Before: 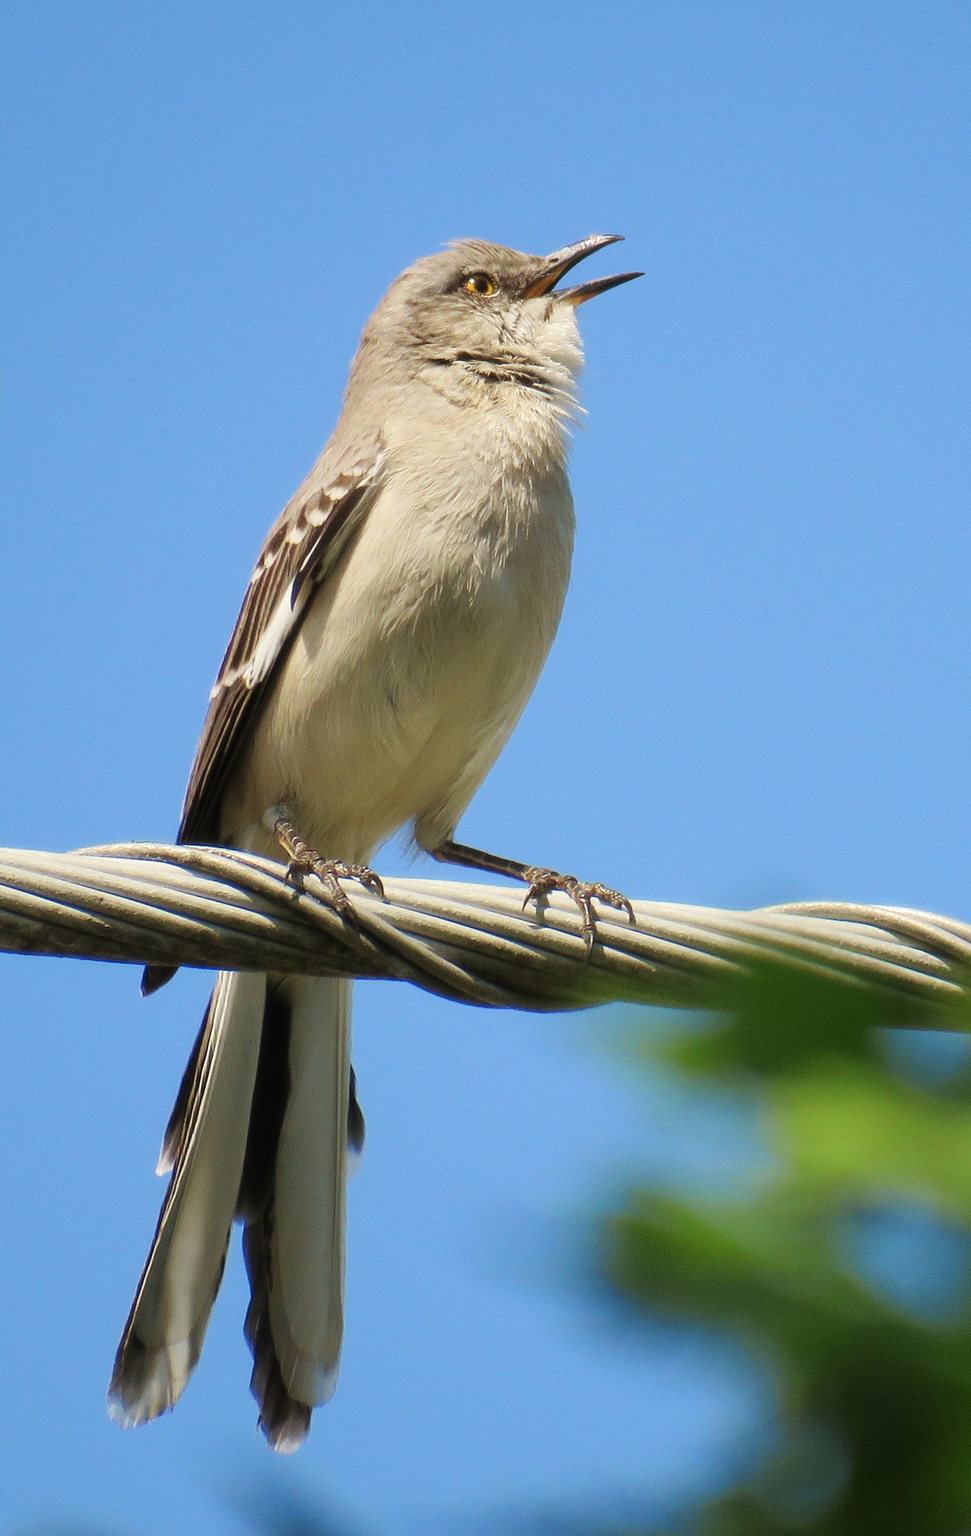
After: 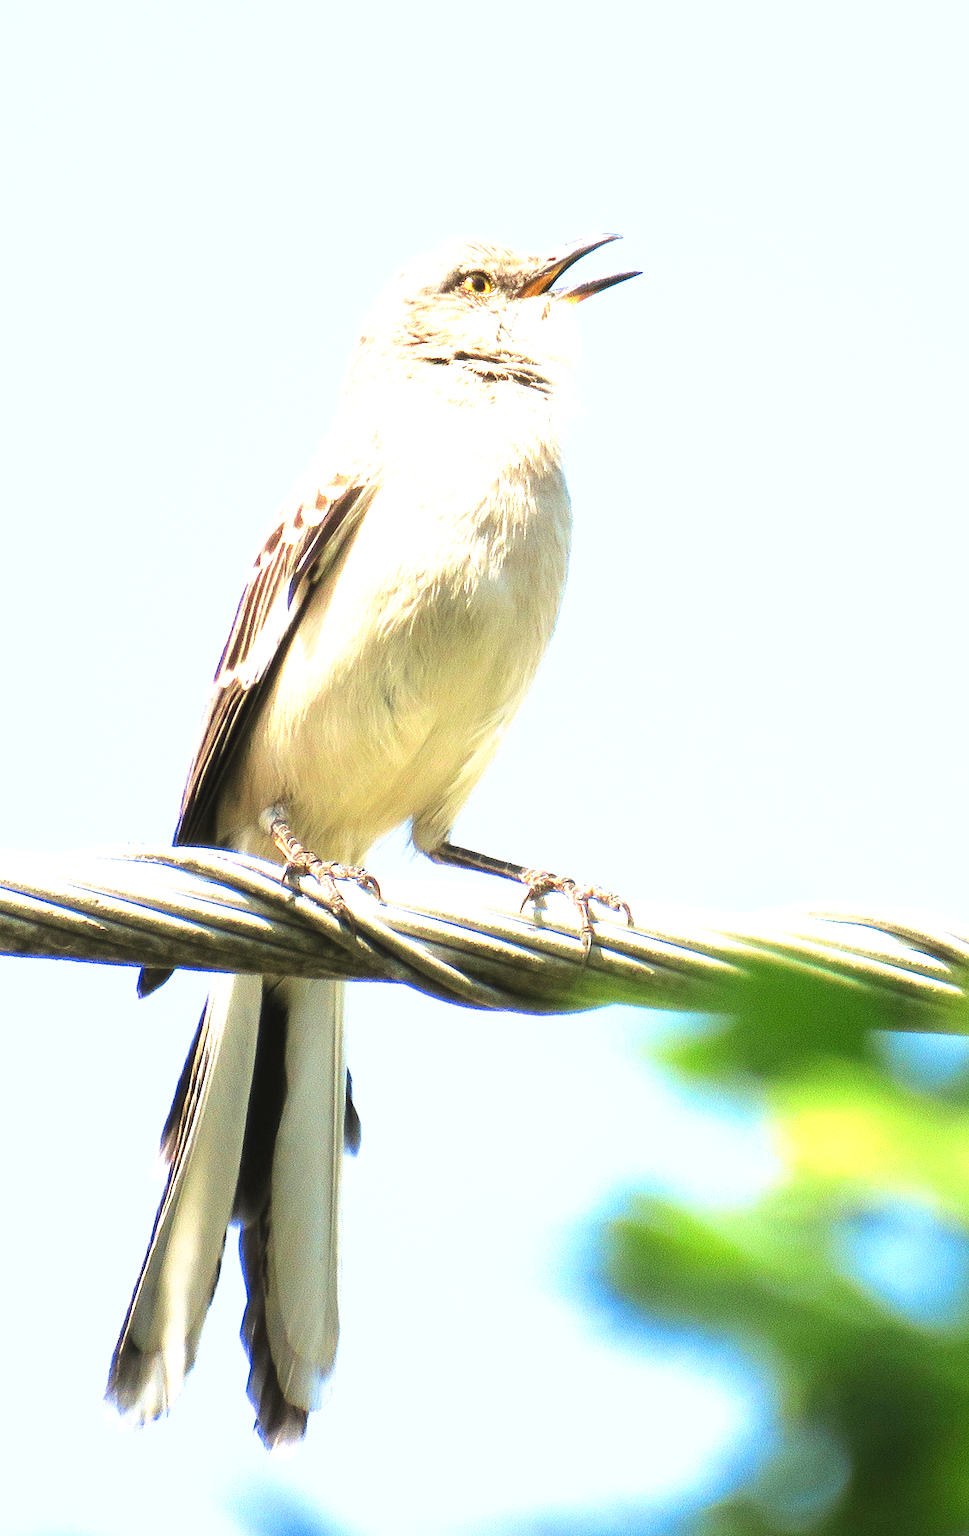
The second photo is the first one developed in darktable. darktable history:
exposure: black level correction 0, exposure 1.625 EV, compensate exposure bias true, compensate highlight preservation false
crop and rotate: left 0.614%, top 0.179%, bottom 0.309%
tone curve: curves: ch0 [(0, 0) (0.003, 0.002) (0.011, 0.009) (0.025, 0.021) (0.044, 0.037) (0.069, 0.058) (0.1, 0.083) (0.136, 0.122) (0.177, 0.165) (0.224, 0.216) (0.277, 0.277) (0.335, 0.344) (0.399, 0.418) (0.468, 0.499) (0.543, 0.586) (0.623, 0.679) (0.709, 0.779) (0.801, 0.877) (0.898, 0.977) (1, 1)], preserve colors none
